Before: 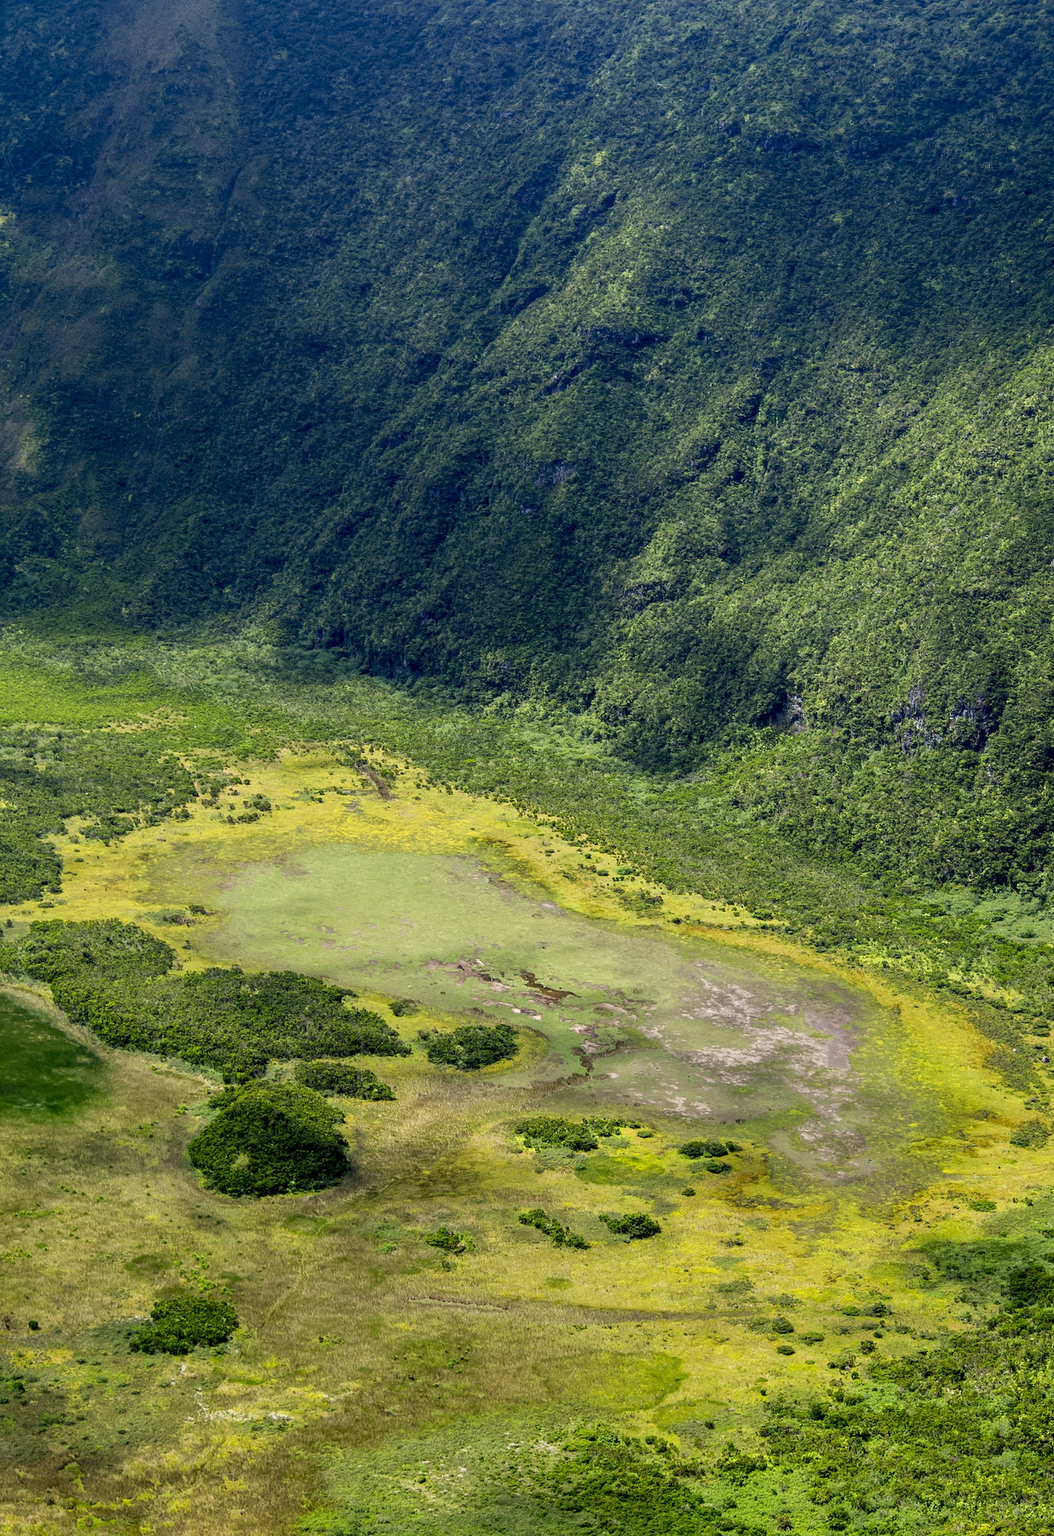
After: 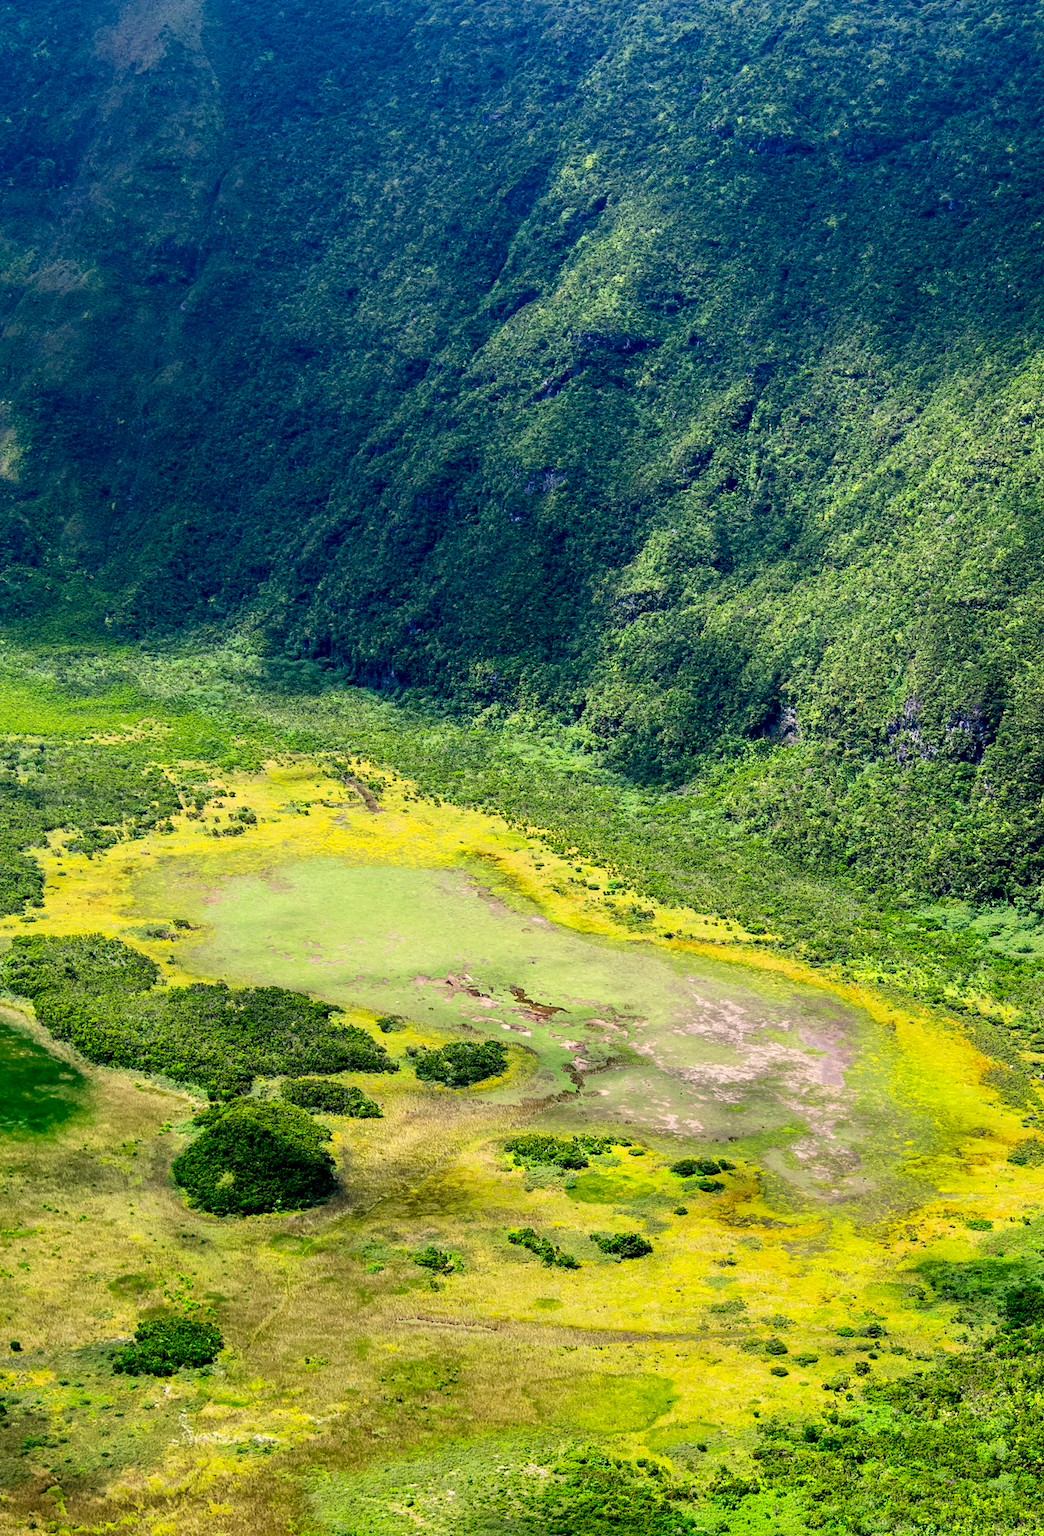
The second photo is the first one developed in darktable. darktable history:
contrast brightness saturation: contrast 0.195, brightness 0.158, saturation 0.218
contrast equalizer: y [[0.6 ×6], [0.55 ×6], [0 ×6], [0 ×6], [0 ×6]], mix 0.146
crop and rotate: left 1.787%, right 0.582%, bottom 1.533%
